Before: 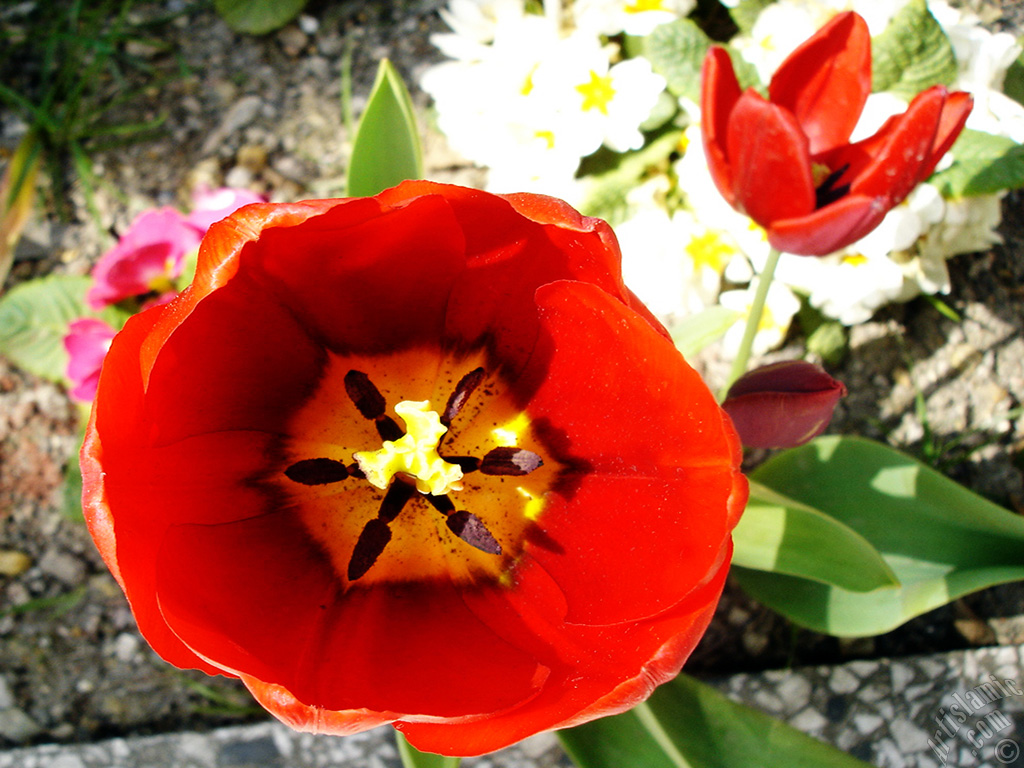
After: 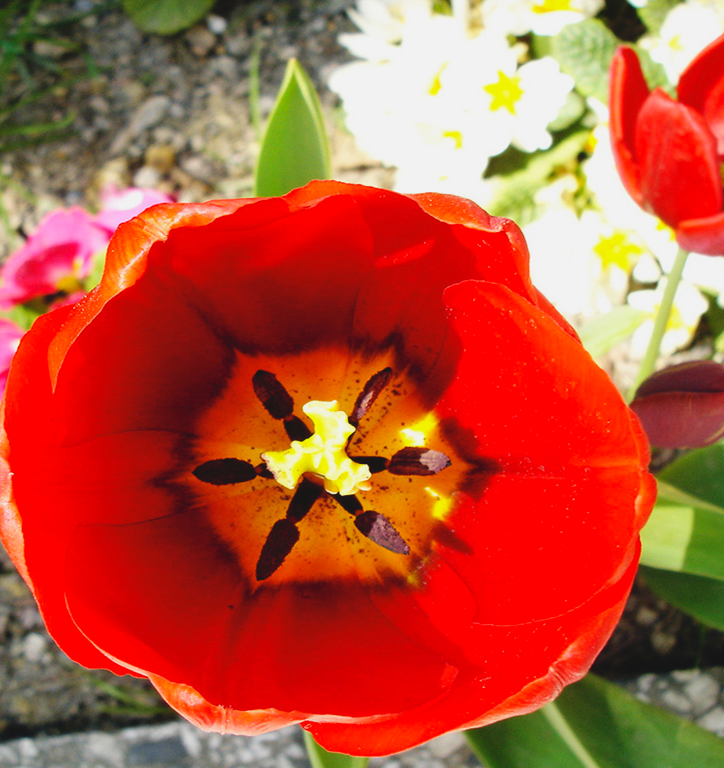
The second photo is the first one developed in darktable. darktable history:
crop and rotate: left 9.061%, right 20.142%
contrast brightness saturation: contrast -0.1, brightness 0.05, saturation 0.08
